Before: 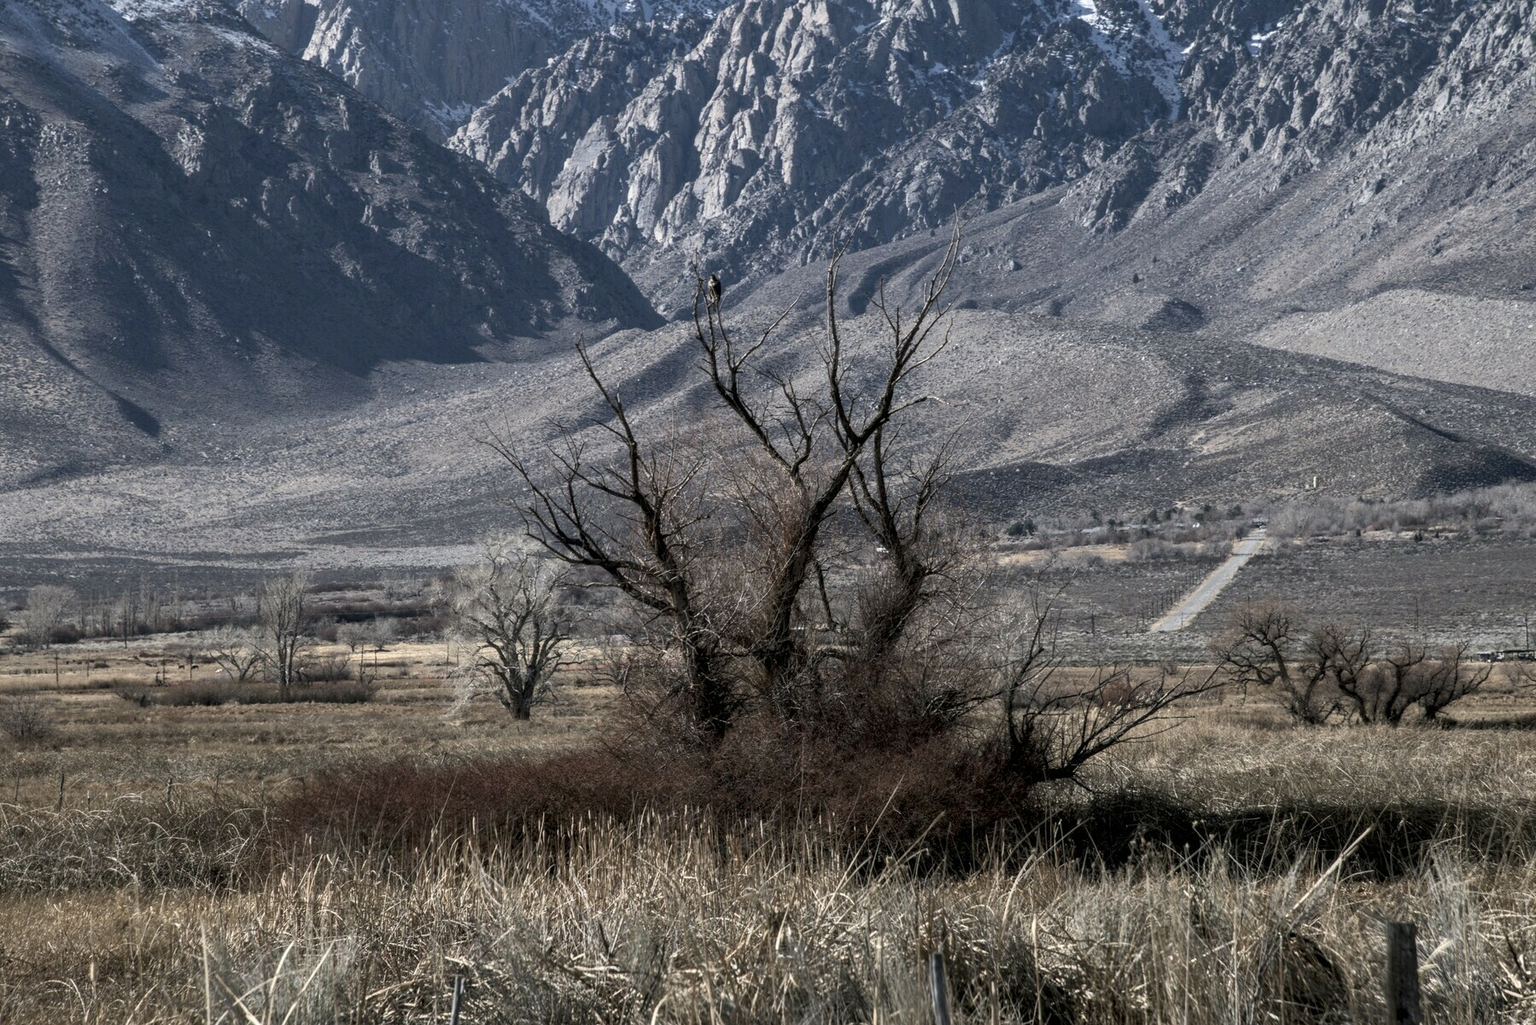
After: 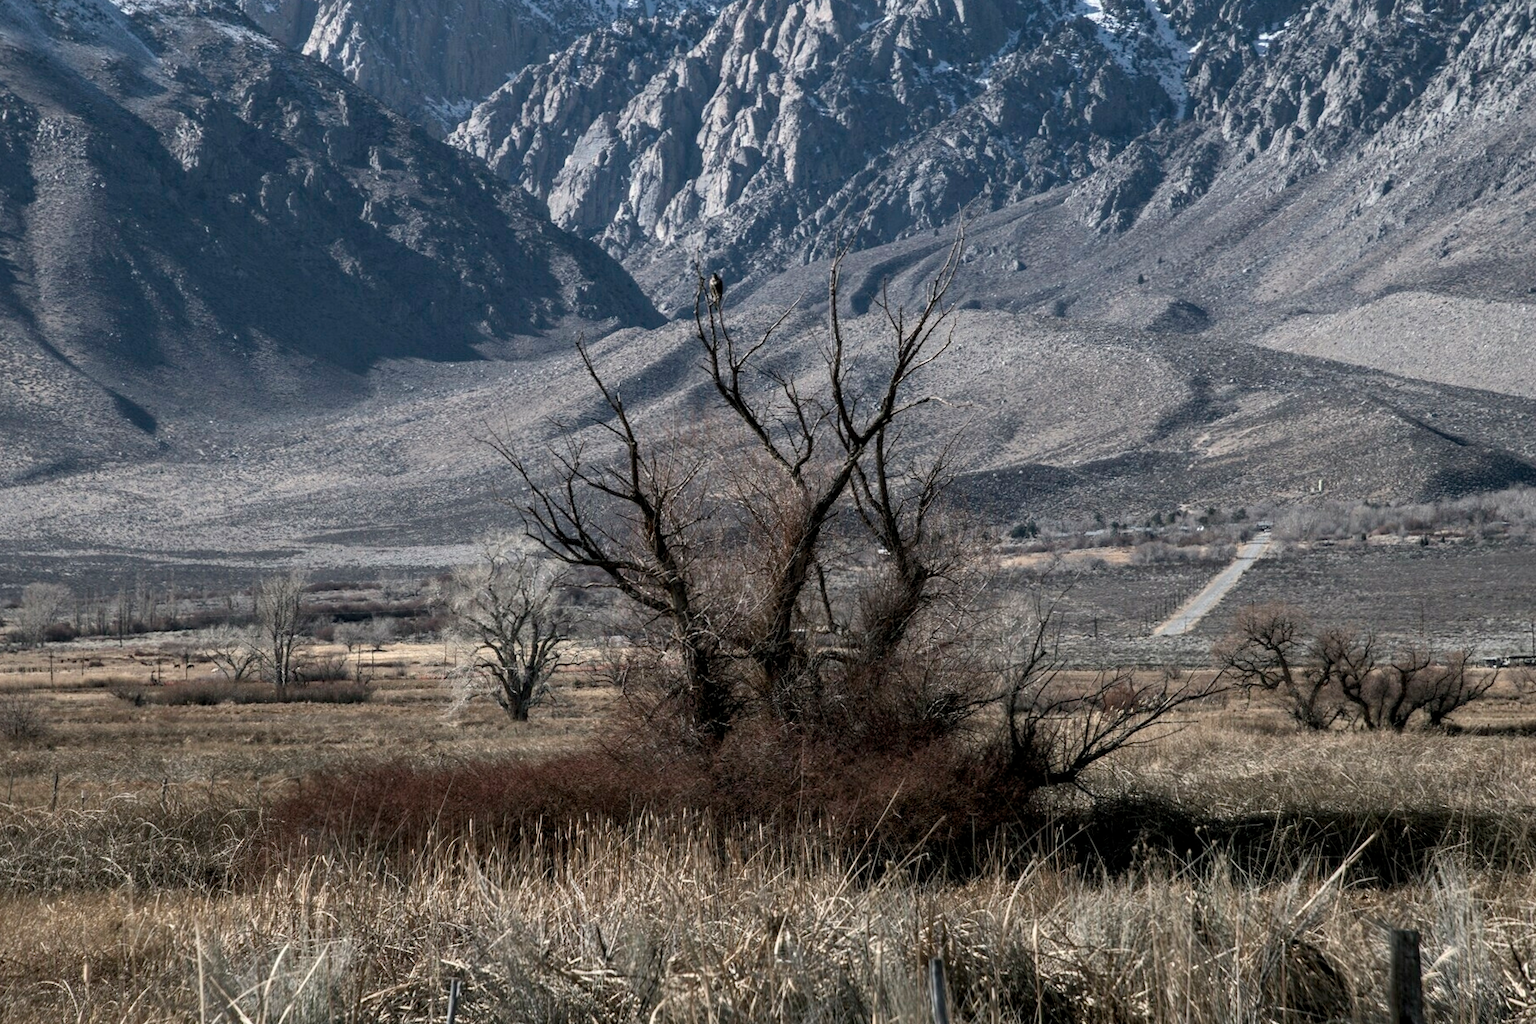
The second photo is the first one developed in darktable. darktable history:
crop and rotate: angle -0.293°
